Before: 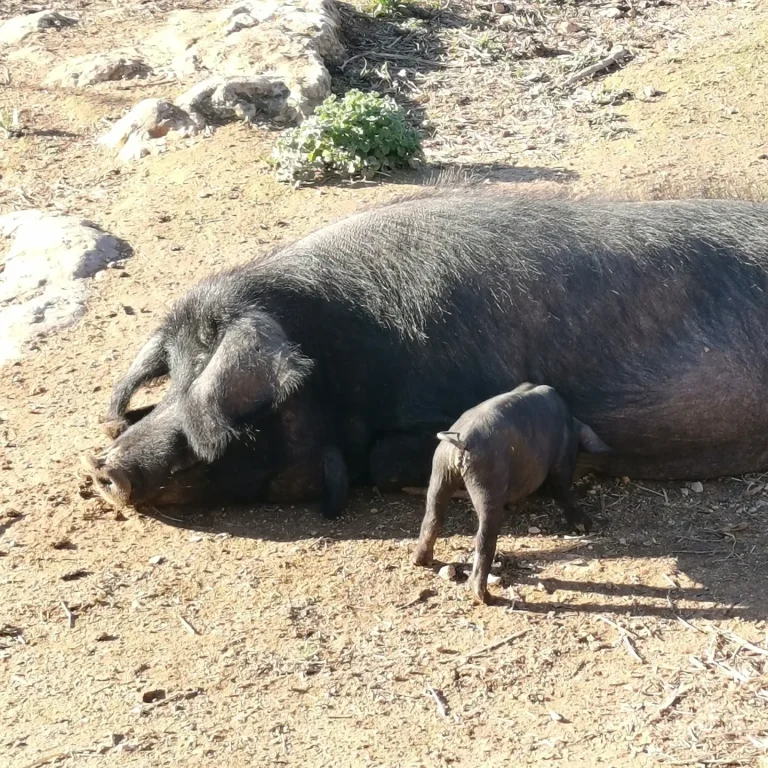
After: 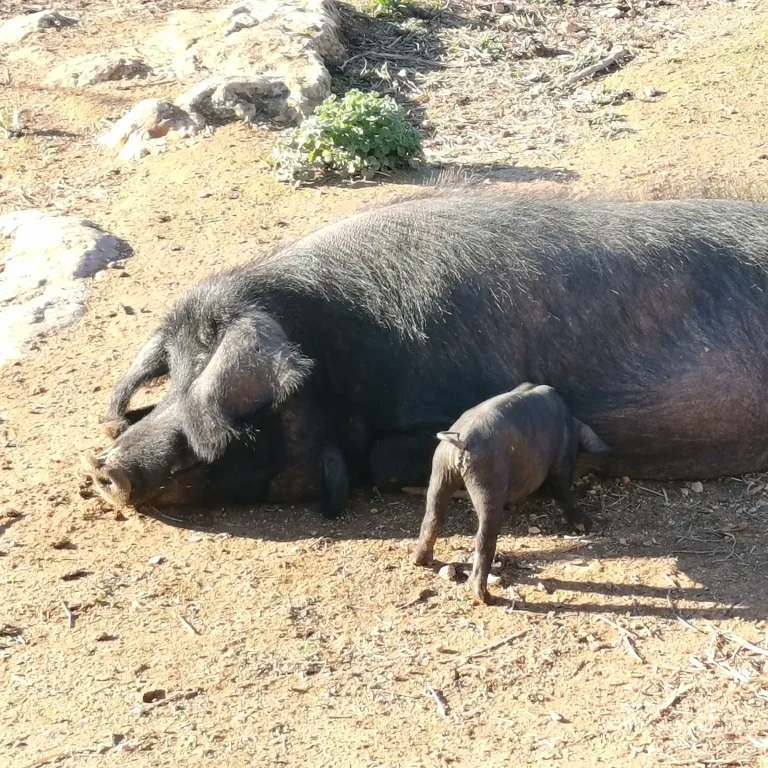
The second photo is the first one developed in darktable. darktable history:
contrast brightness saturation: contrast 0.034, brightness 0.059, saturation 0.121
